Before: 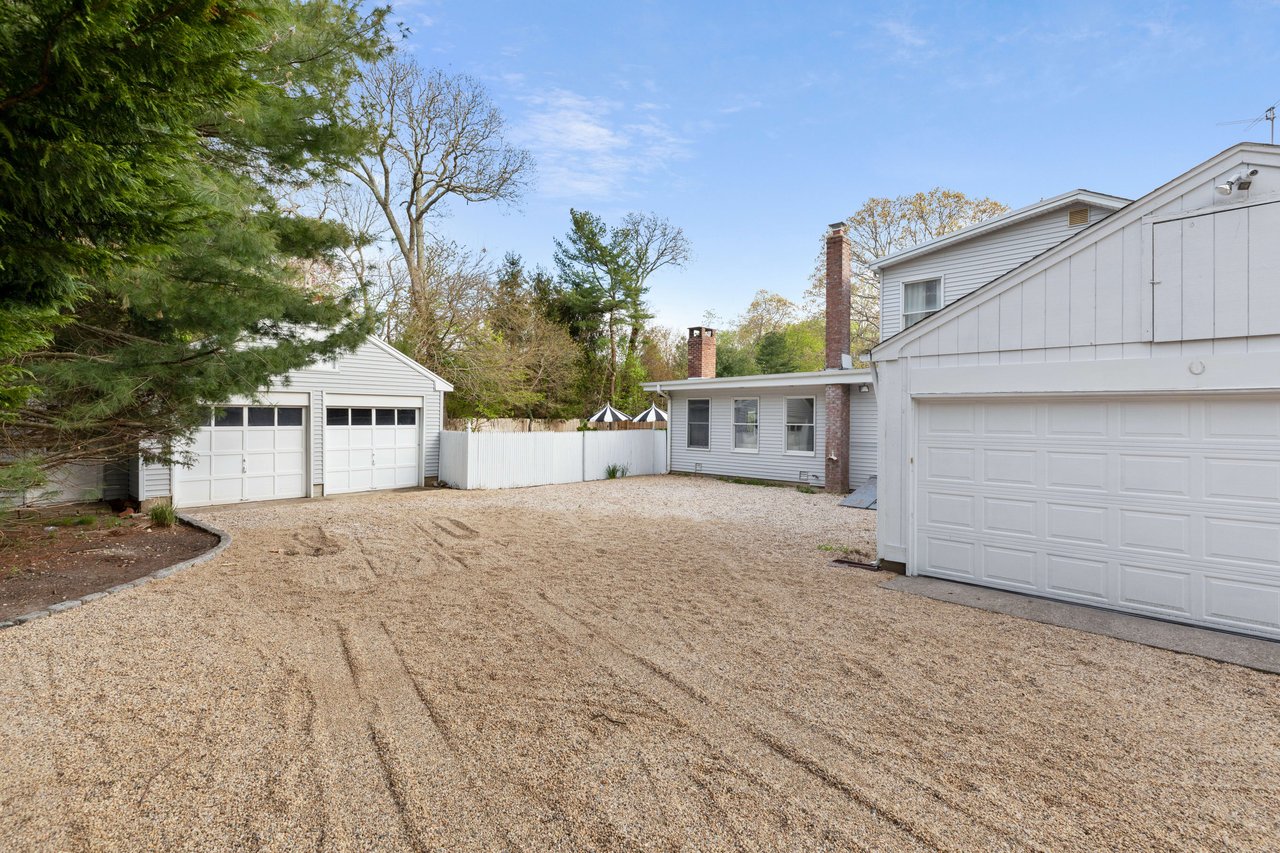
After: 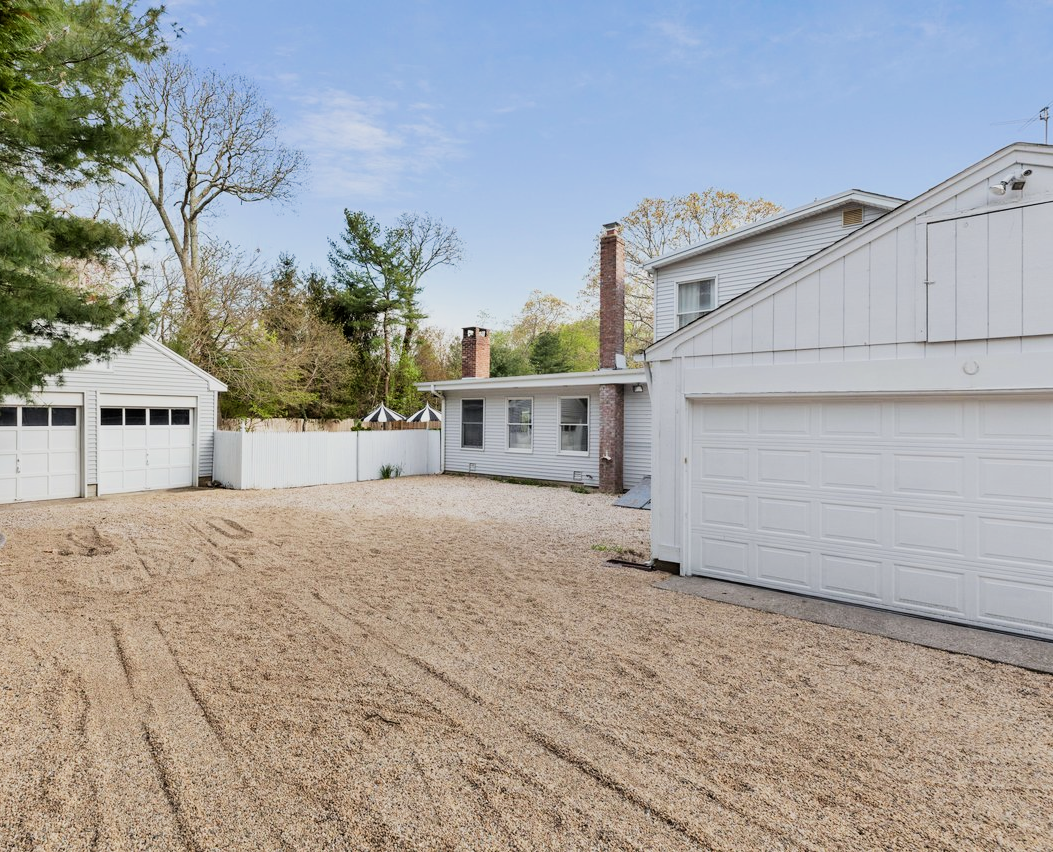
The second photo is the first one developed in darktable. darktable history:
crop: left 17.69%, bottom 0.031%
filmic rgb: black relative exposure -16 EV, white relative exposure 5.27 EV, hardness 5.92, contrast 1.243
